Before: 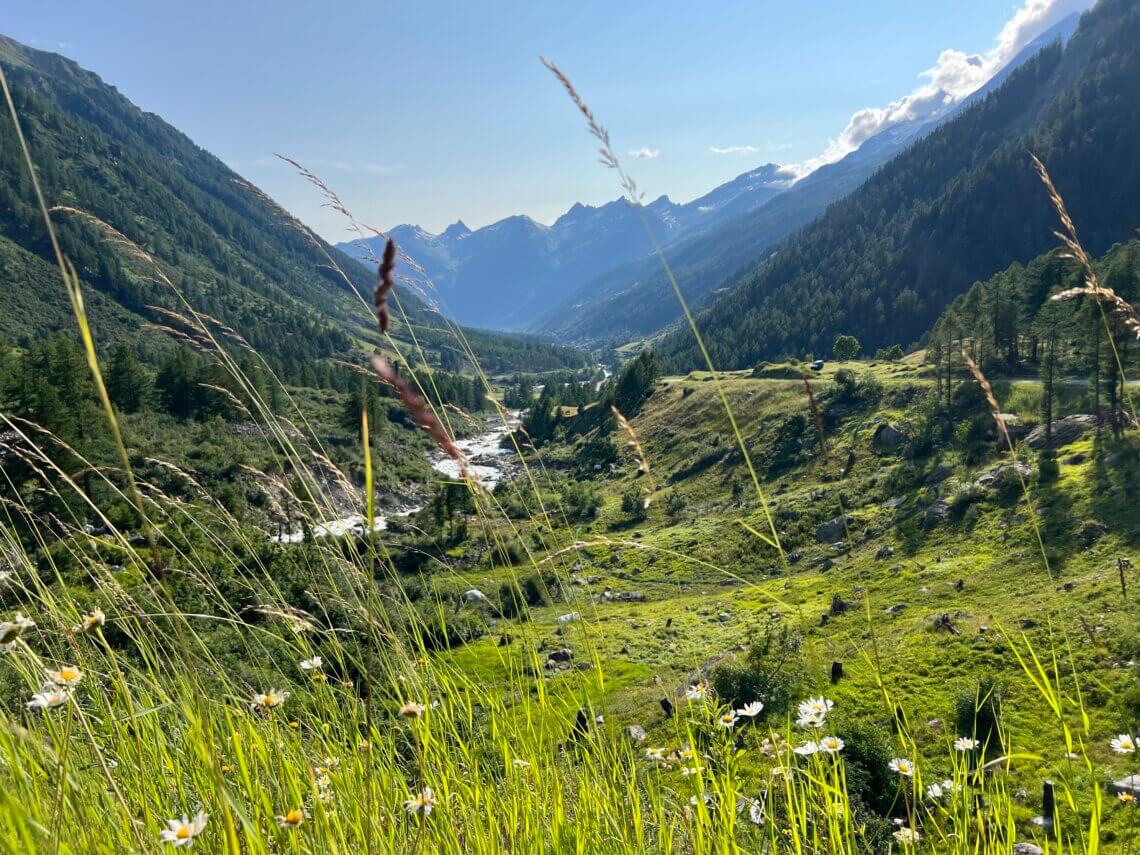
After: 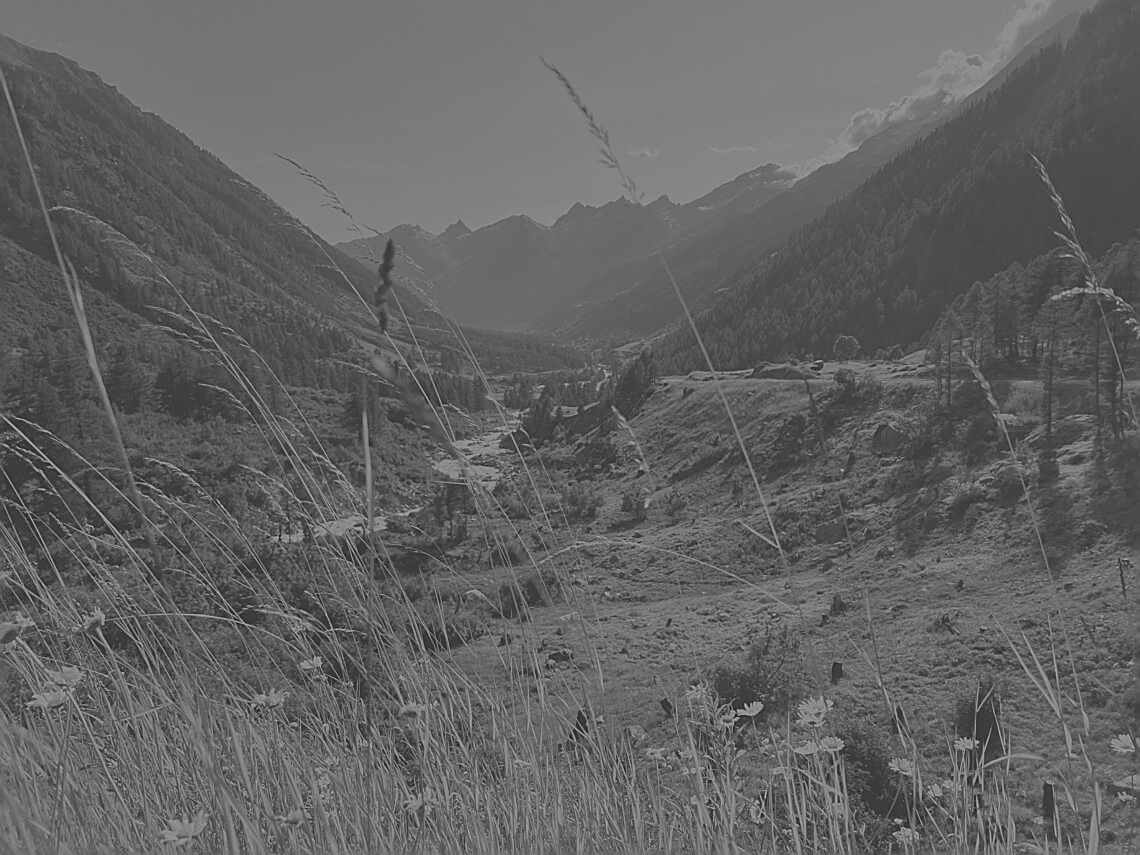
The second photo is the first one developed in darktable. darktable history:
sharpen: radius 1.4, amount 1.25, threshold 0.7
monochrome: a 79.32, b 81.83, size 1.1
colorize: hue 147.6°, saturation 65%, lightness 21.64%
